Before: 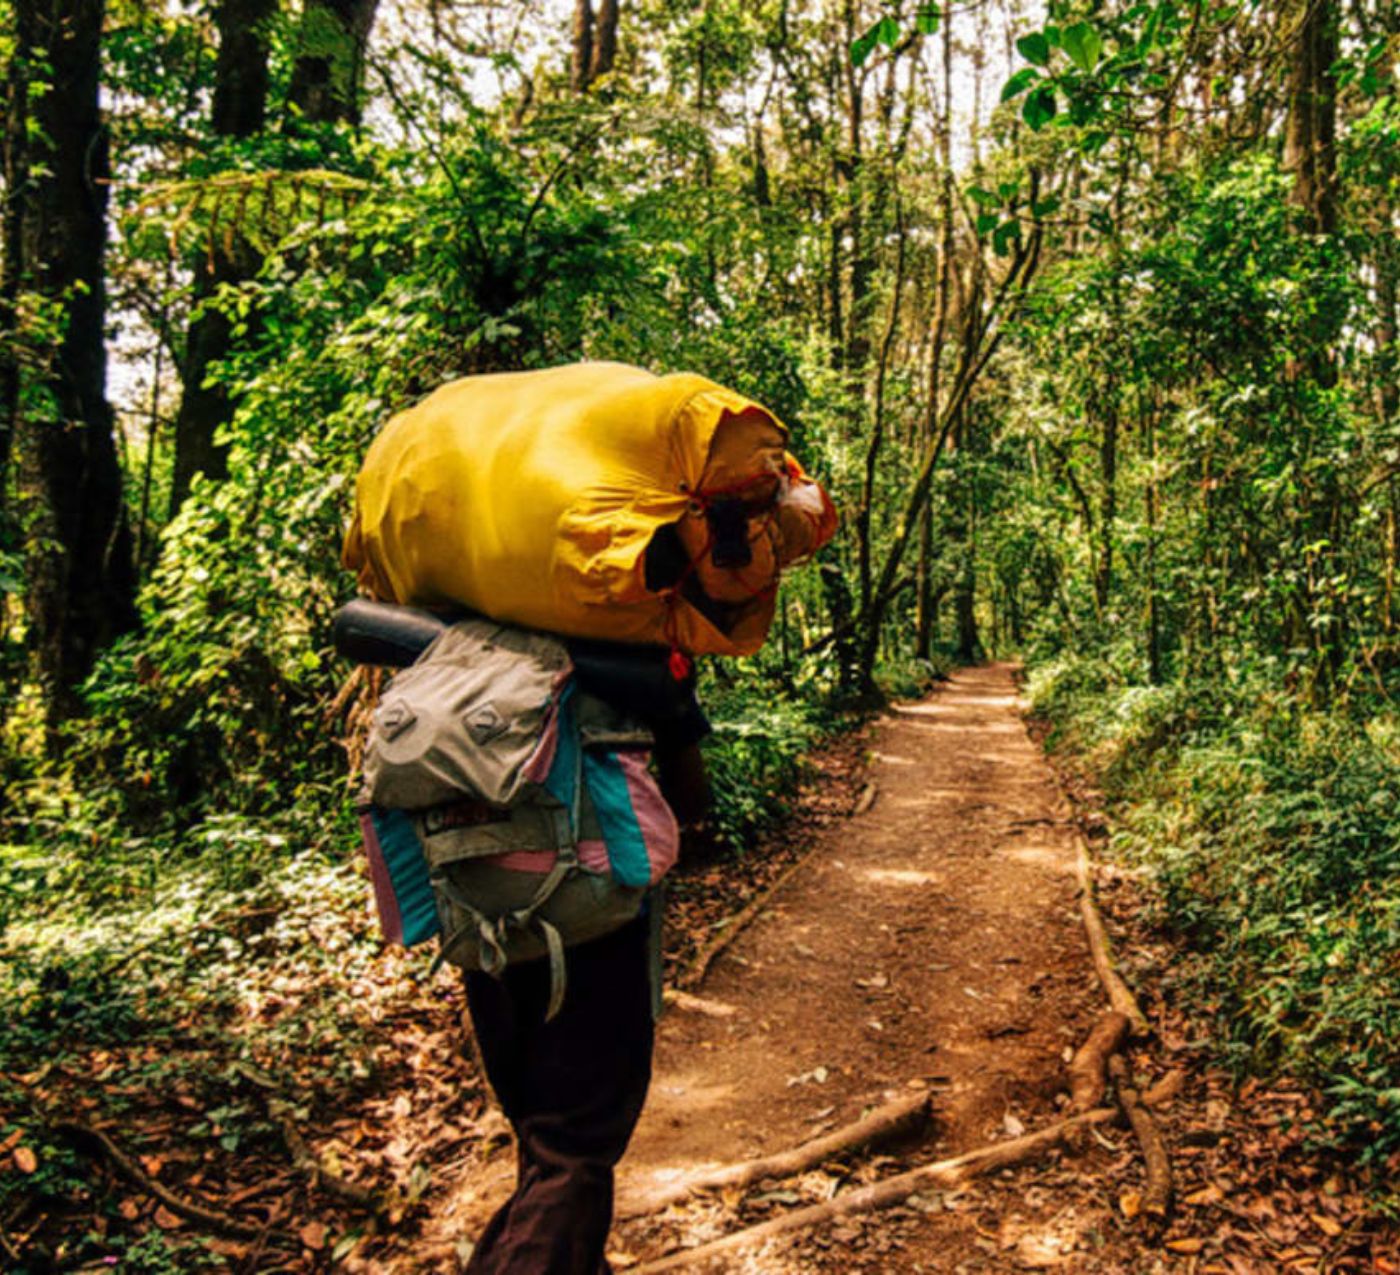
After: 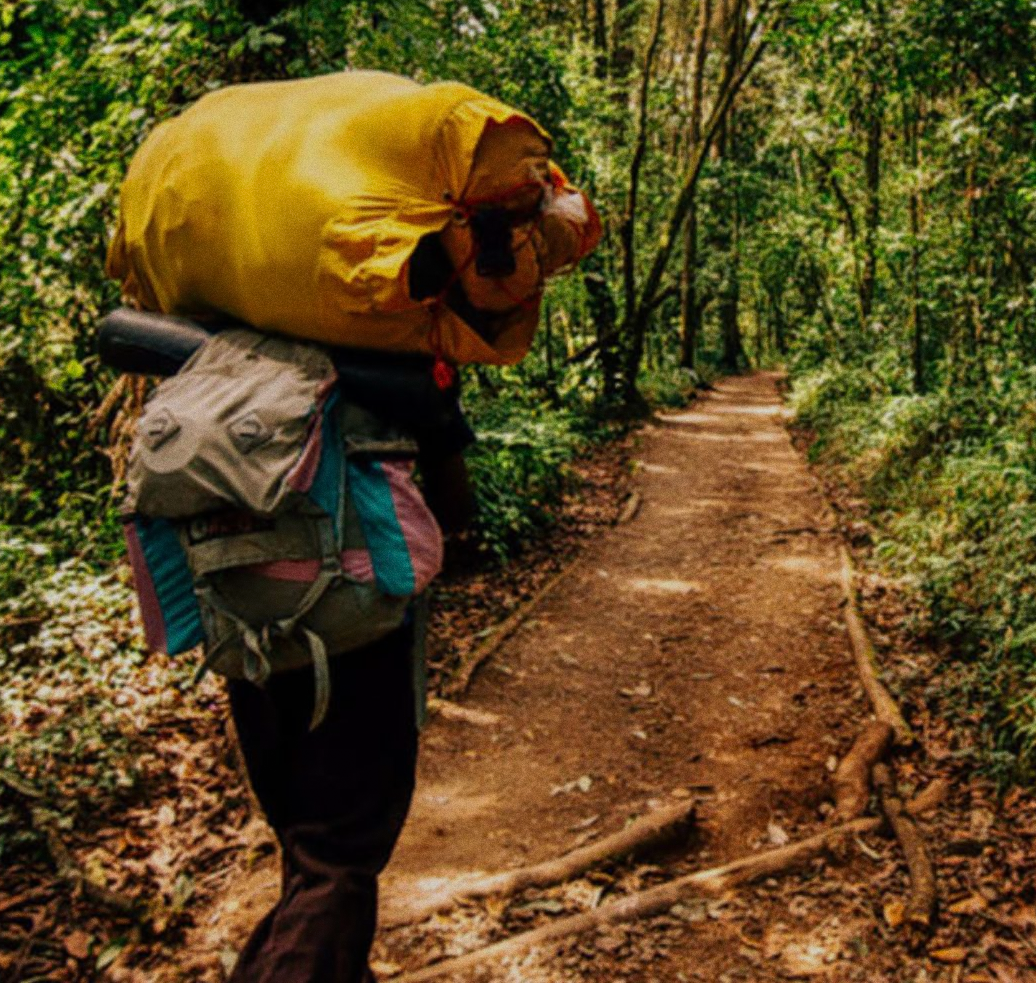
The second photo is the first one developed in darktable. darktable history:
grain: coarseness 0.09 ISO
crop: left 16.871%, top 22.857%, right 9.116%
exposure: exposure -0.582 EV, compensate highlight preservation false
